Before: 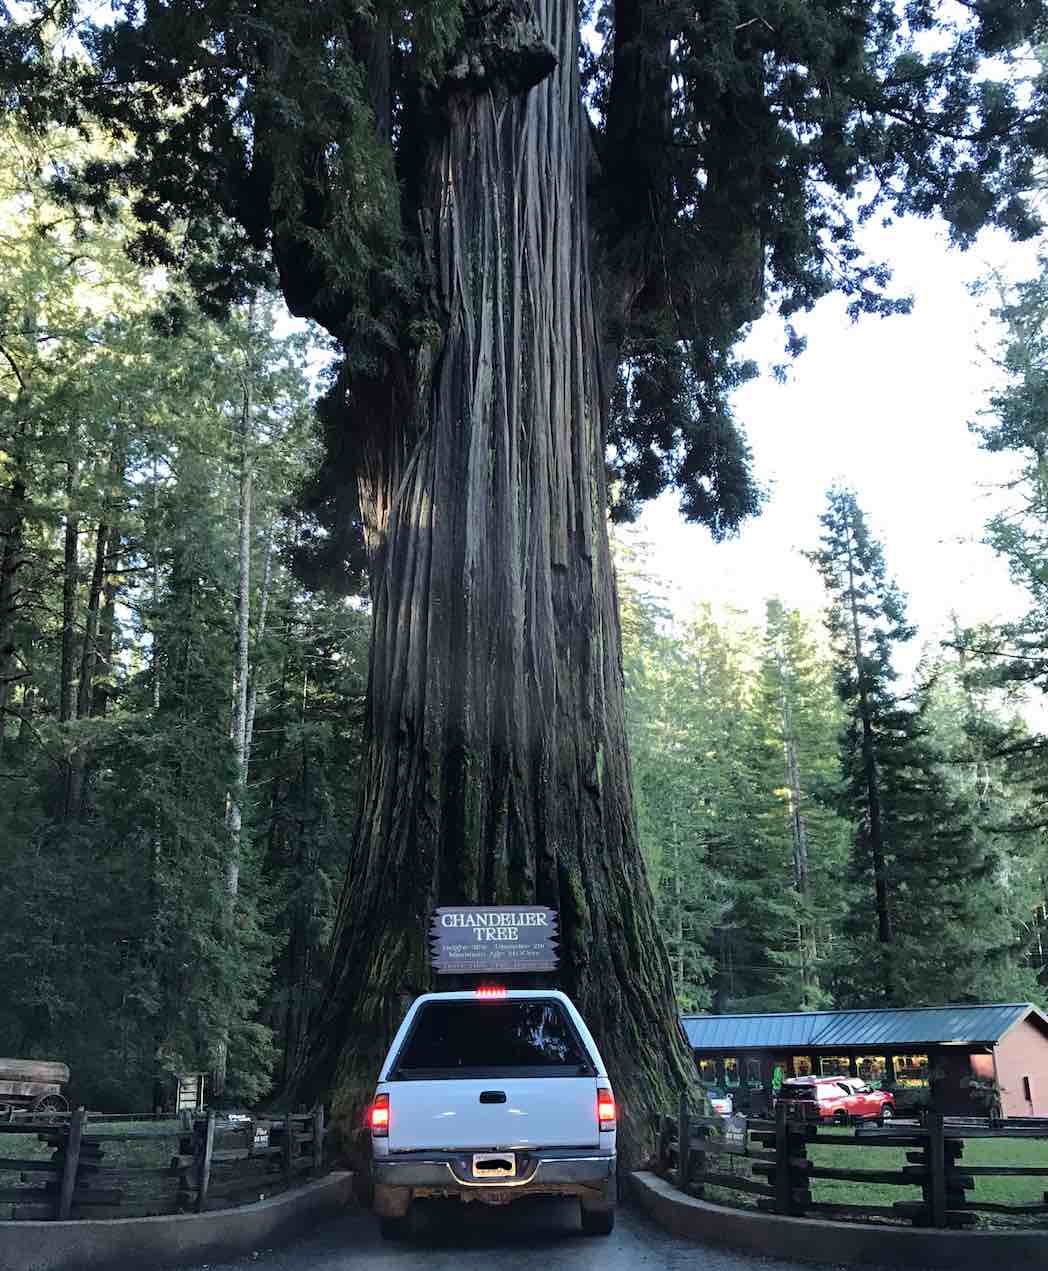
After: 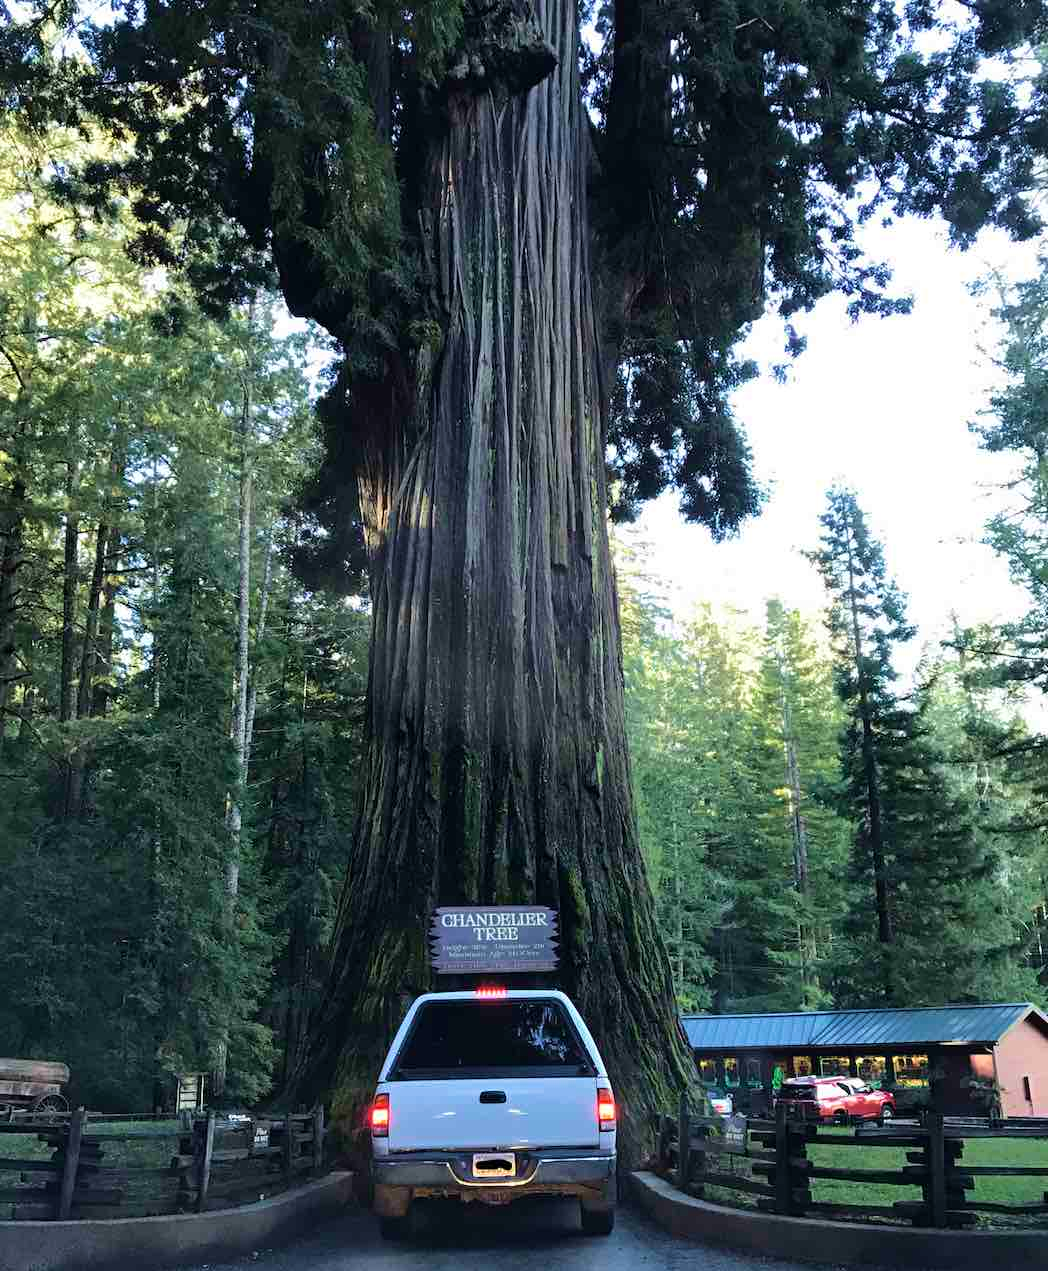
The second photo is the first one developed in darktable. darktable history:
velvia: strength 30.29%
